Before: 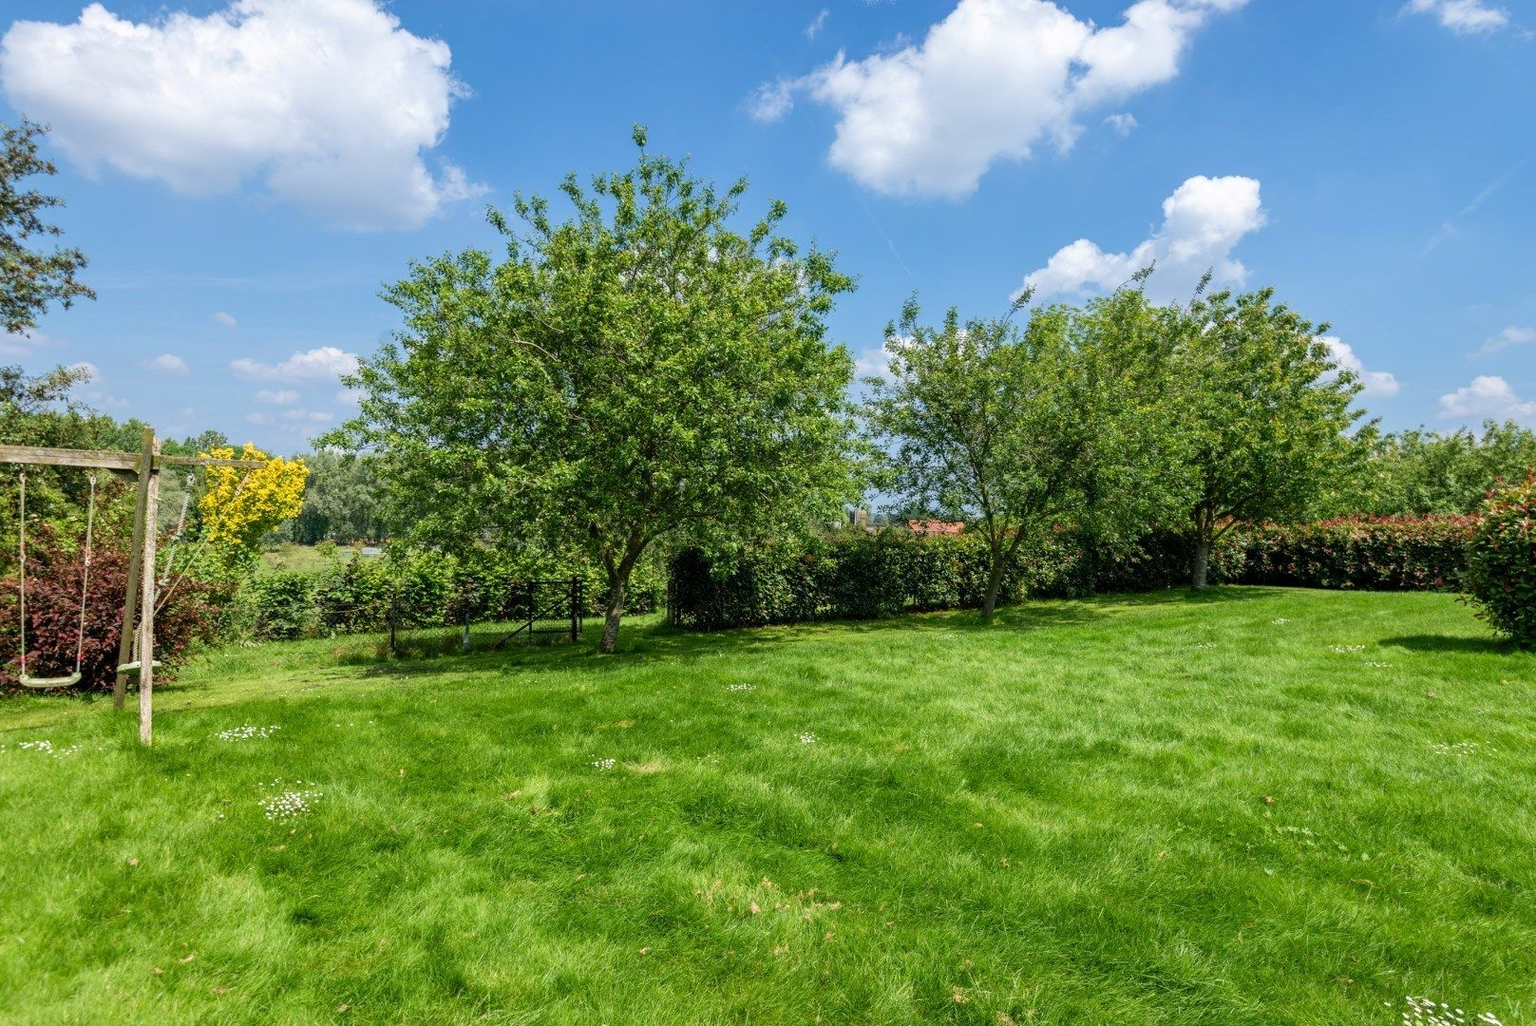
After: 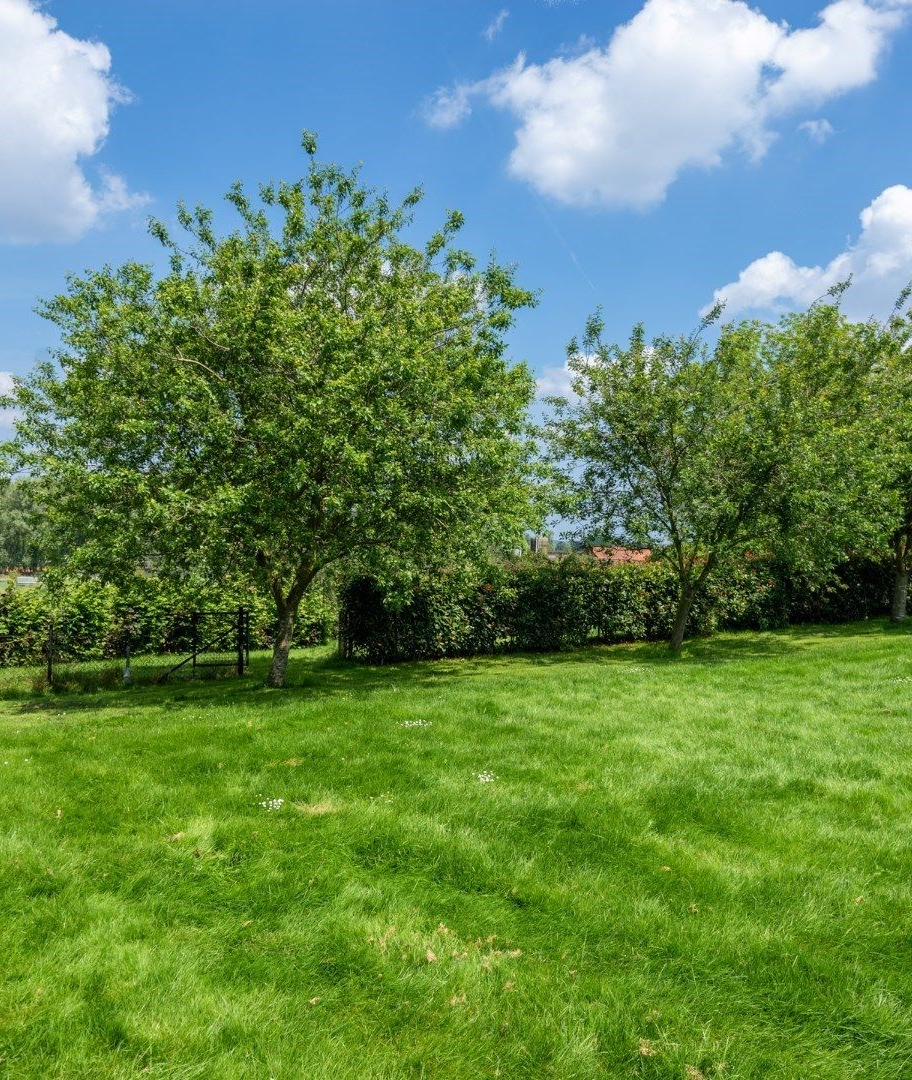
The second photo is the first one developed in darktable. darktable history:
crop and rotate: left 22.559%, right 21.035%
